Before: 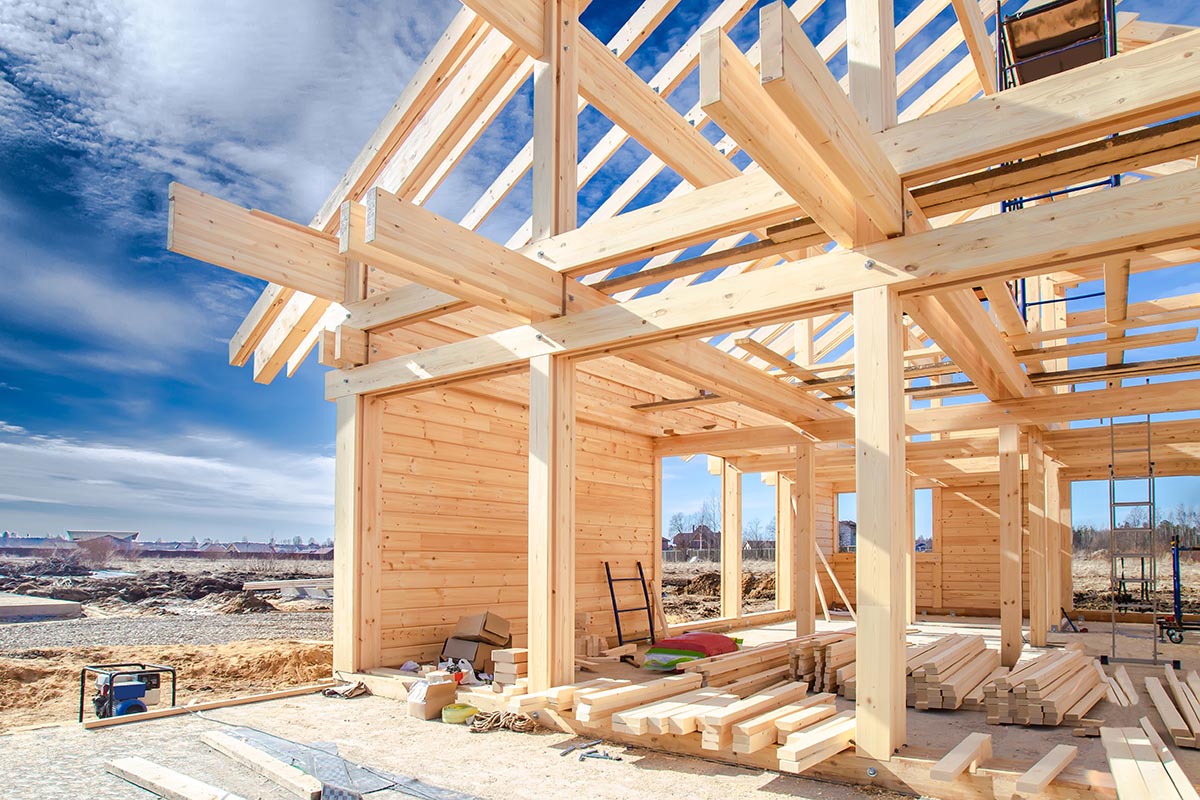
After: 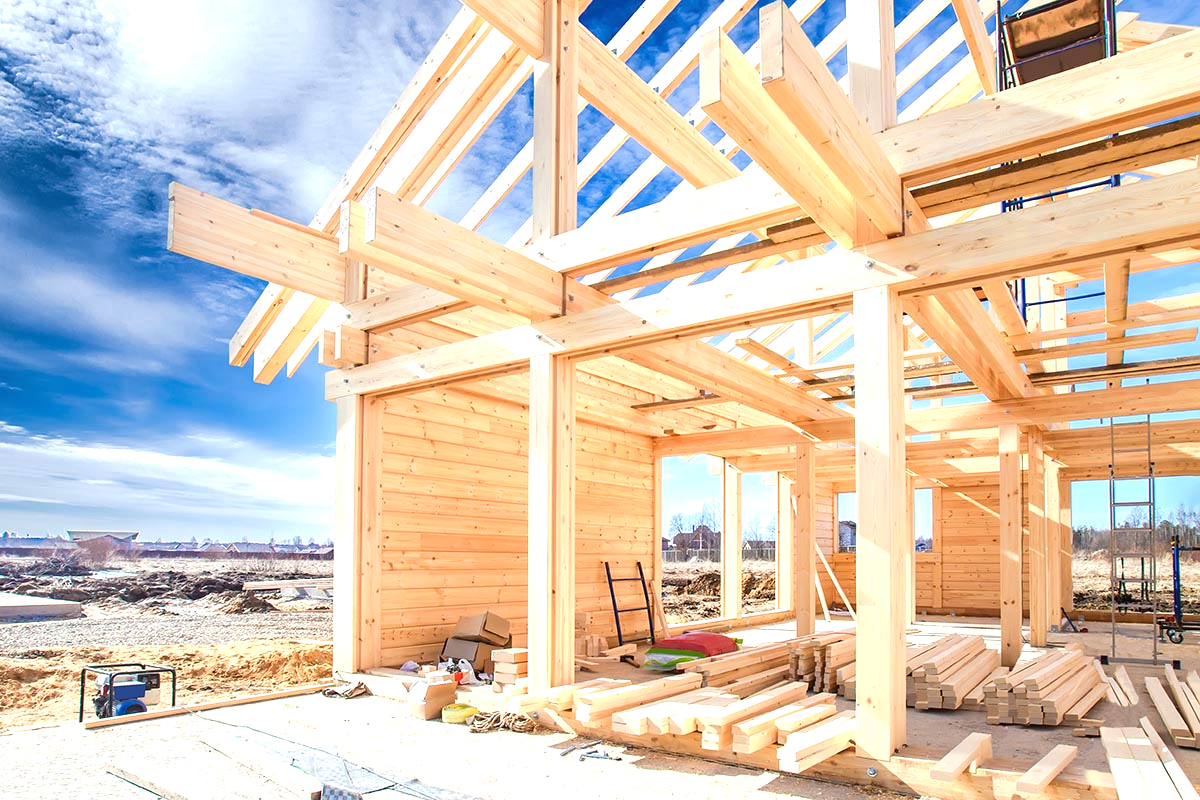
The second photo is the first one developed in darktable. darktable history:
exposure: black level correction 0, exposure 0.7 EV, compensate highlight preservation false
